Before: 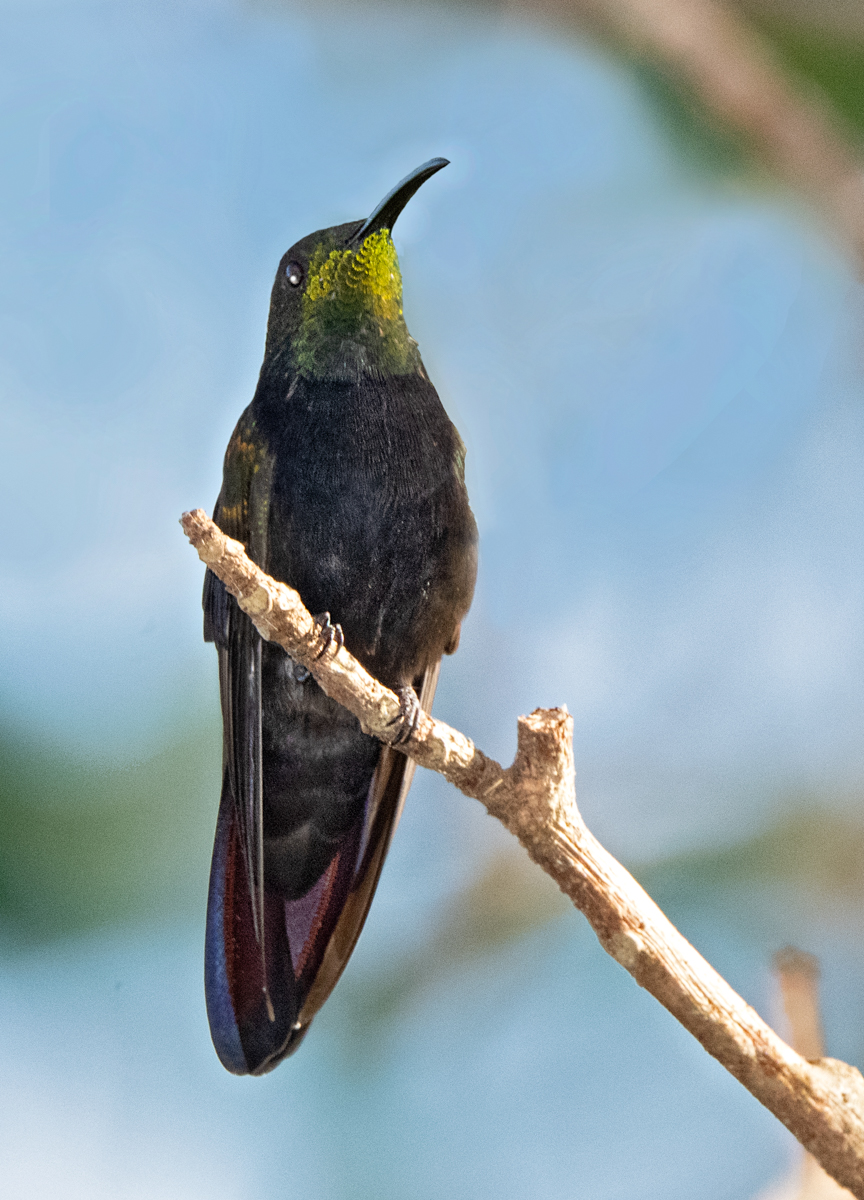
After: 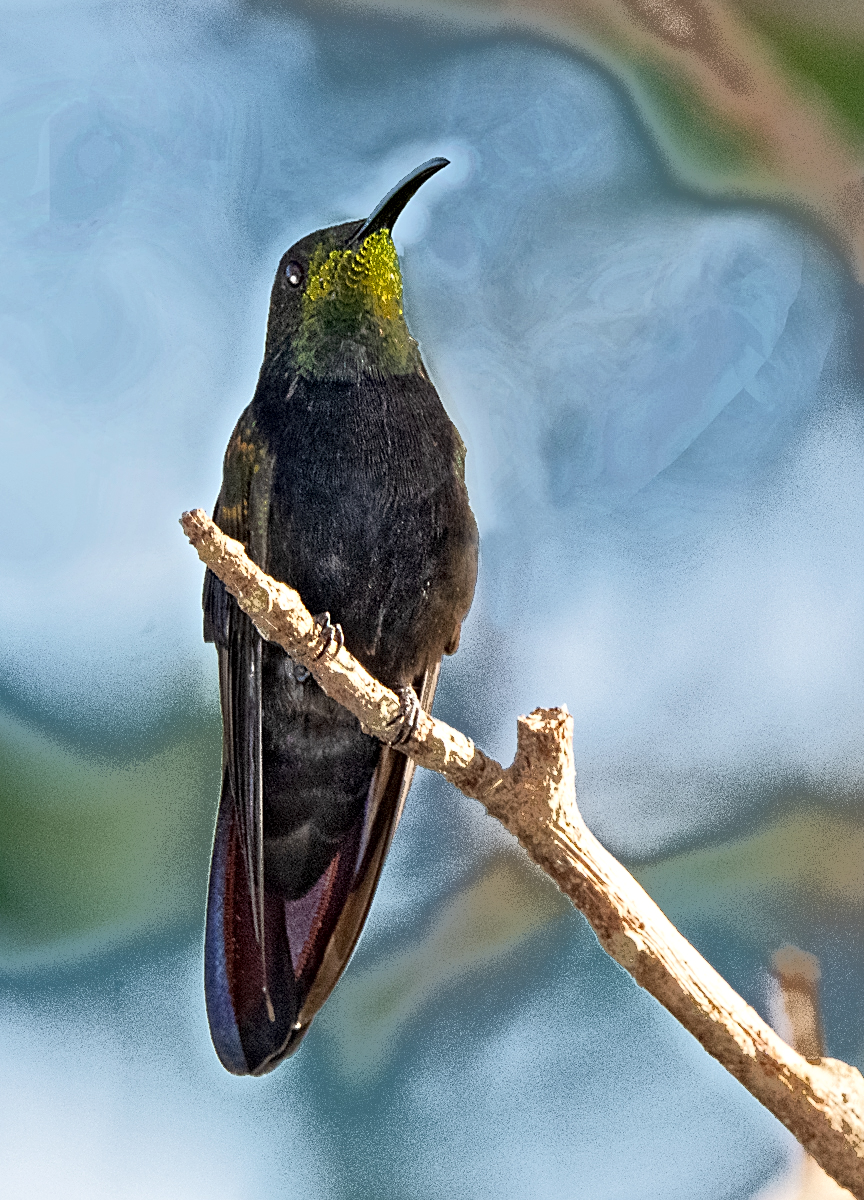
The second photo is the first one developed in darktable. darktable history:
sharpen: on, module defaults
fill light: exposure -0.73 EV, center 0.69, width 2.2
contrast equalizer: y [[0.524, 0.538, 0.547, 0.548, 0.538, 0.524], [0.5 ×6], [0.5 ×6], [0 ×6], [0 ×6]]
shadows and highlights: radius 93.07, shadows -14.46, white point adjustment 0.23, highlights 31.48, compress 48.23%, highlights color adjustment 52.79%, soften with gaussian
